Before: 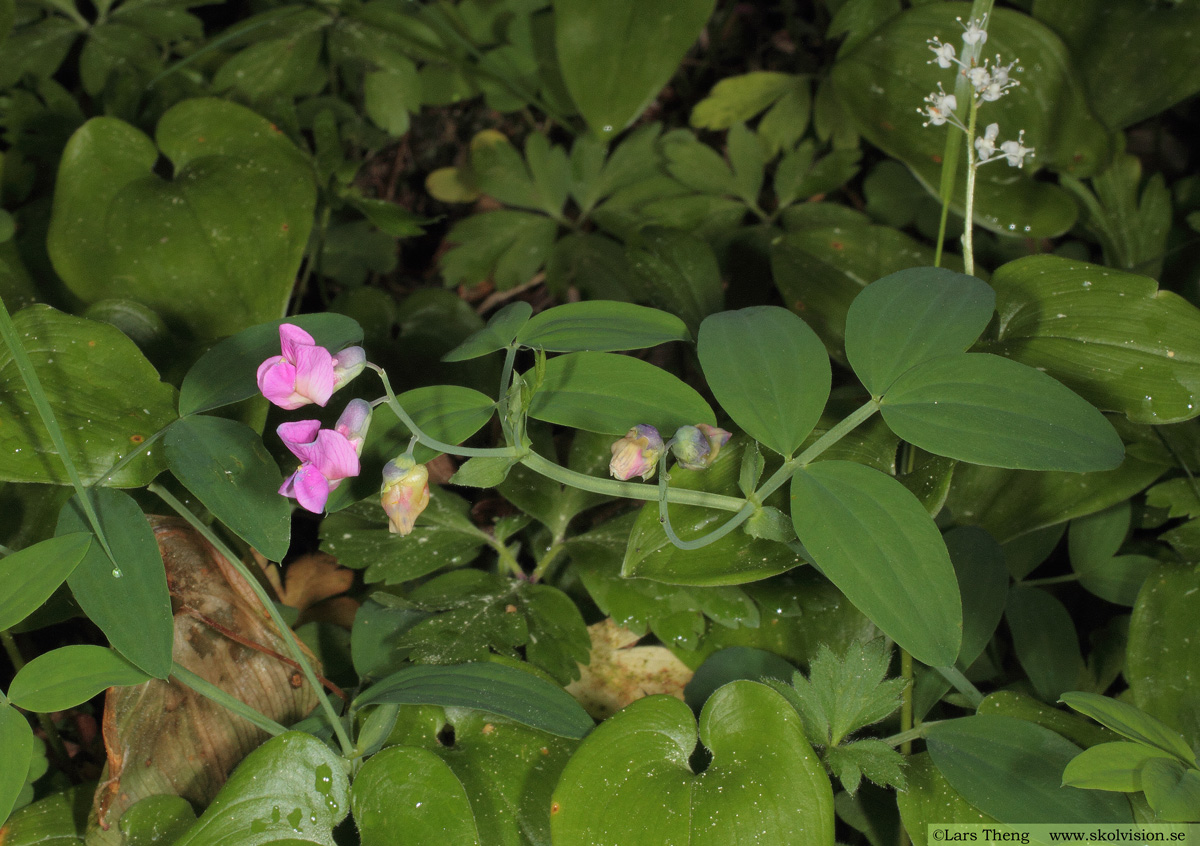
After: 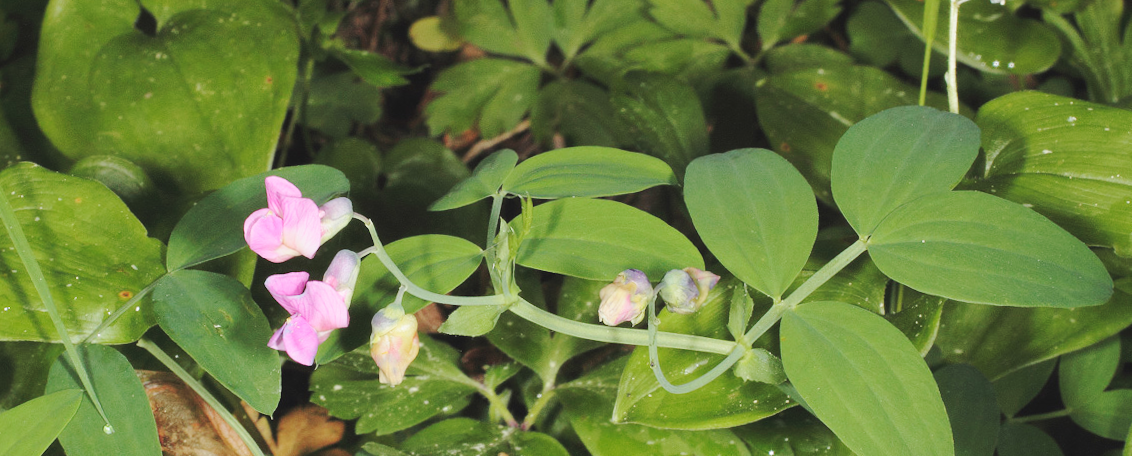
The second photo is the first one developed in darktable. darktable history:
base curve: curves: ch0 [(0, 0.007) (0.028, 0.063) (0.121, 0.311) (0.46, 0.743) (0.859, 0.957) (1, 1)], preserve colors none
rotate and perspective: rotation -1.24°, automatic cropping off
crop: left 1.744%, top 19.225%, right 5.069%, bottom 28.357%
